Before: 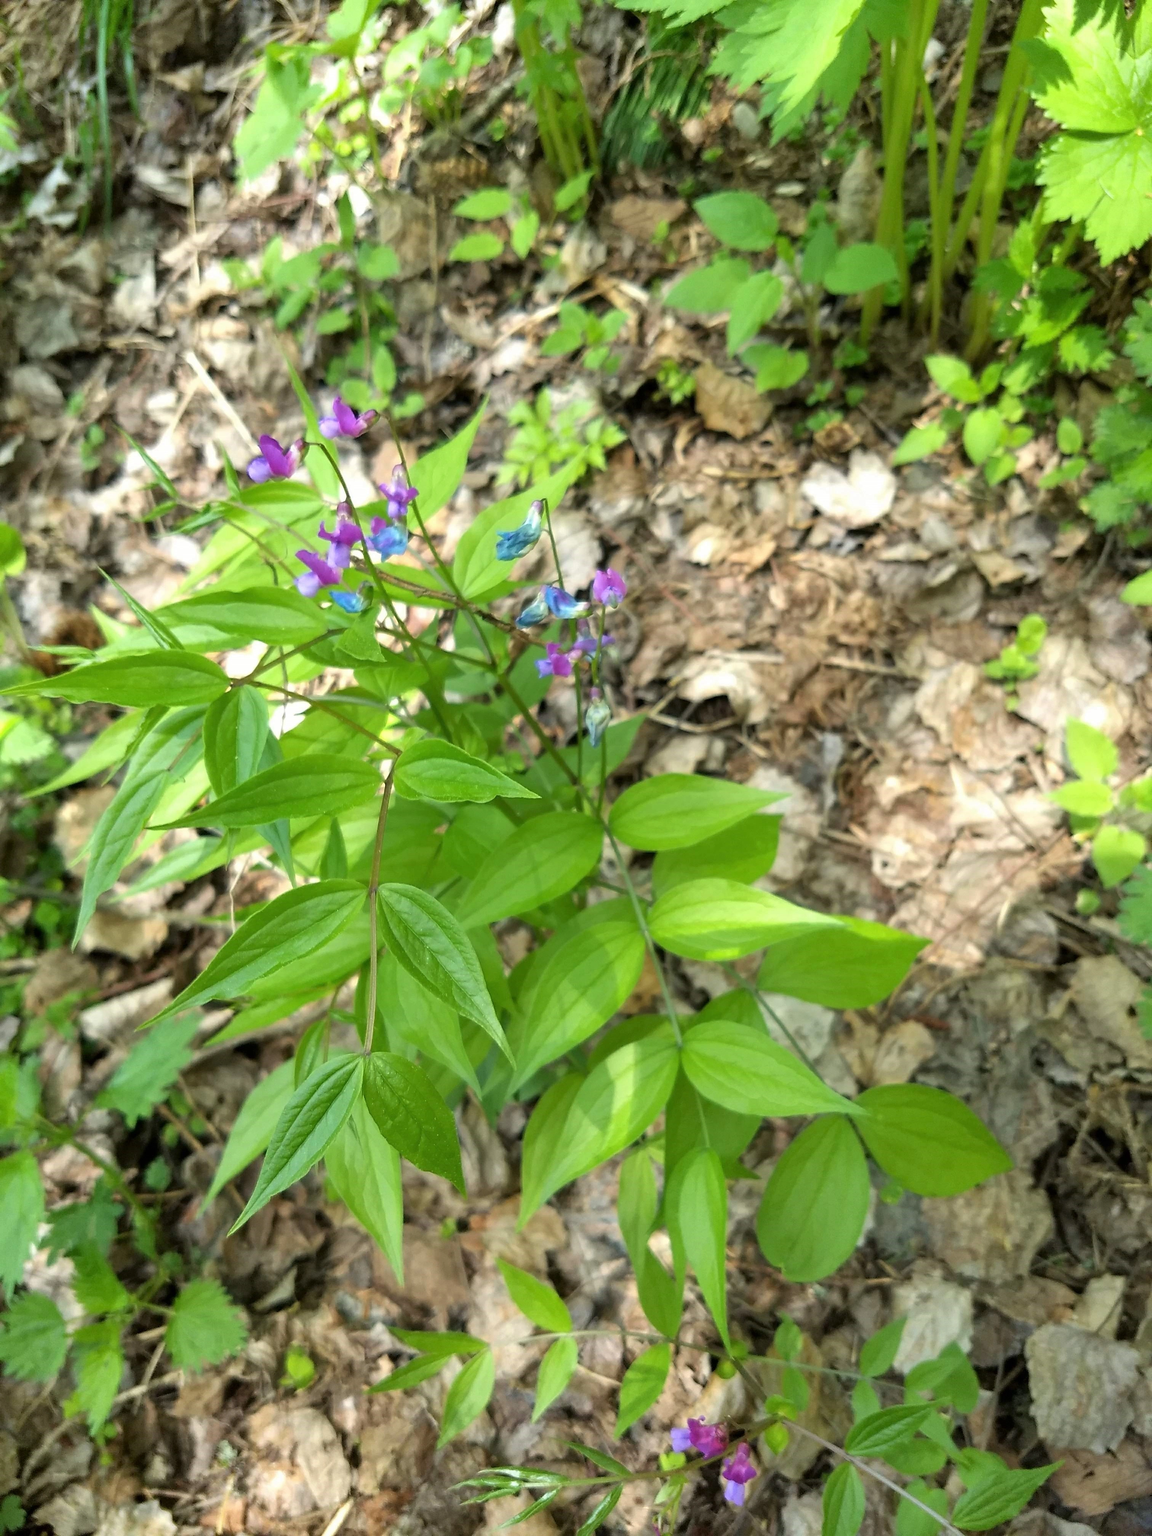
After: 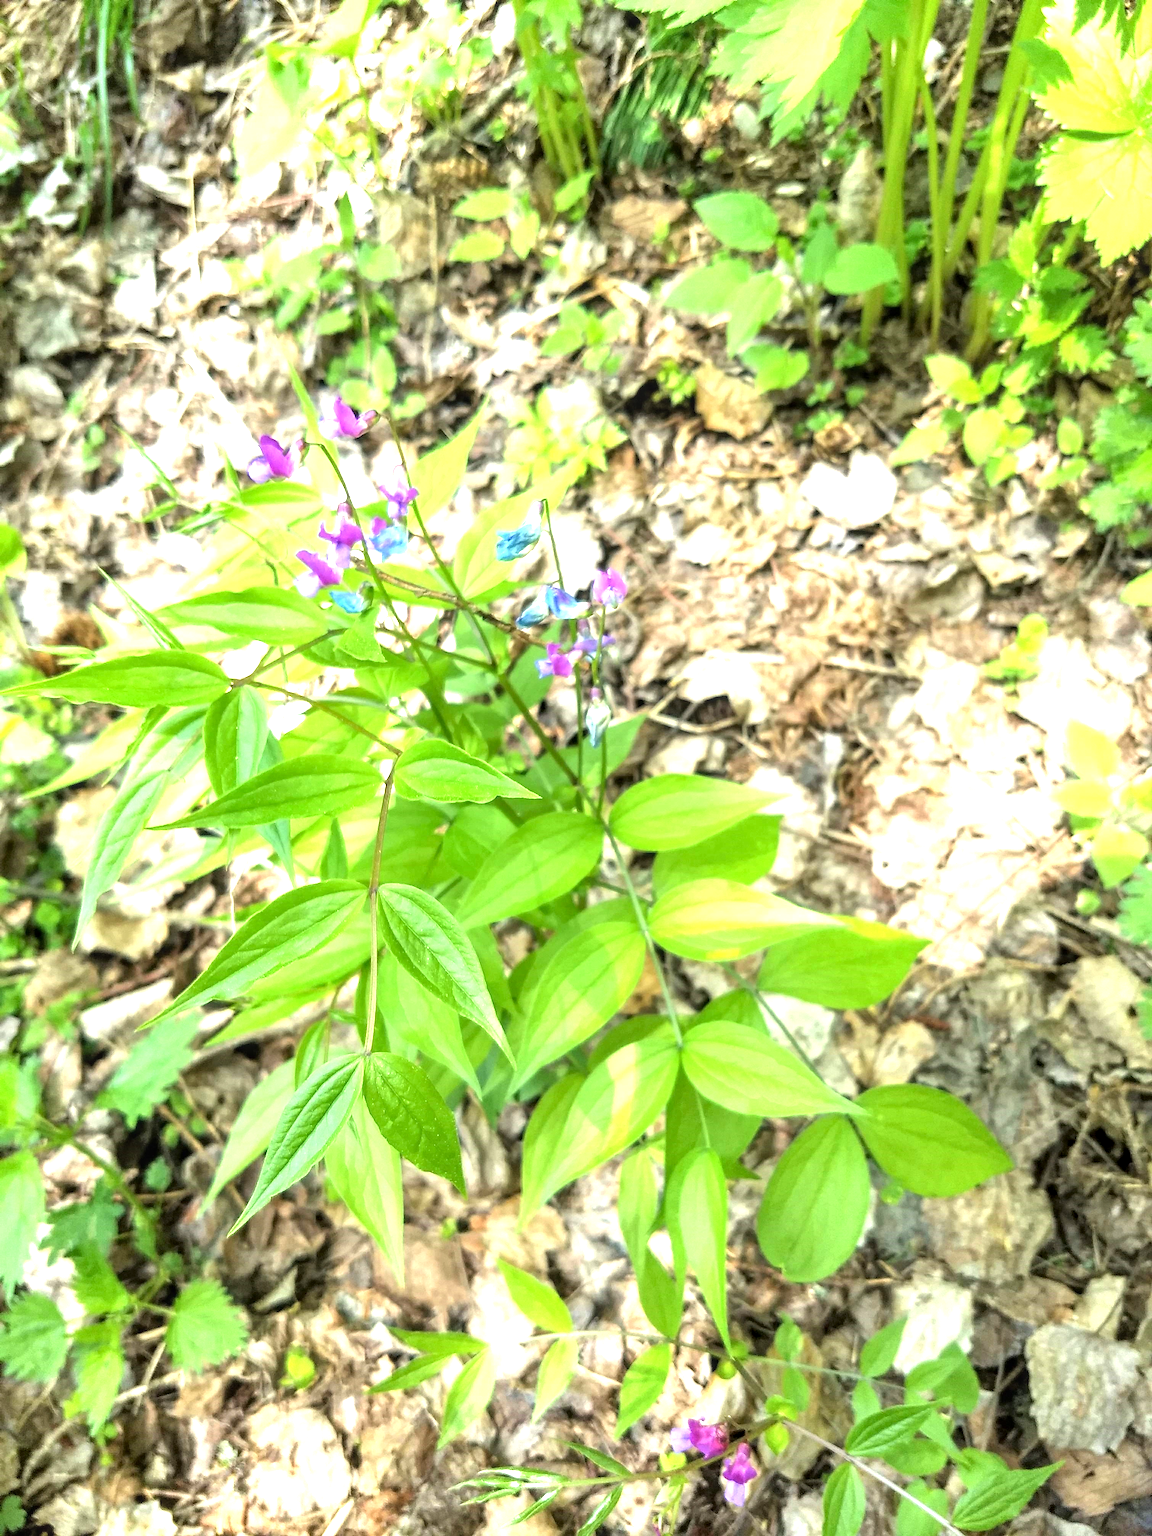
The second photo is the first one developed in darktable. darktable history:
exposure: exposure 0.94 EV, compensate highlight preservation false
local contrast: on, module defaults
tone equalizer: -8 EV -0.403 EV, -7 EV -0.396 EV, -6 EV -0.371 EV, -5 EV -0.237 EV, -3 EV 0.205 EV, -2 EV 0.31 EV, -1 EV 0.394 EV, +0 EV 0.386 EV
